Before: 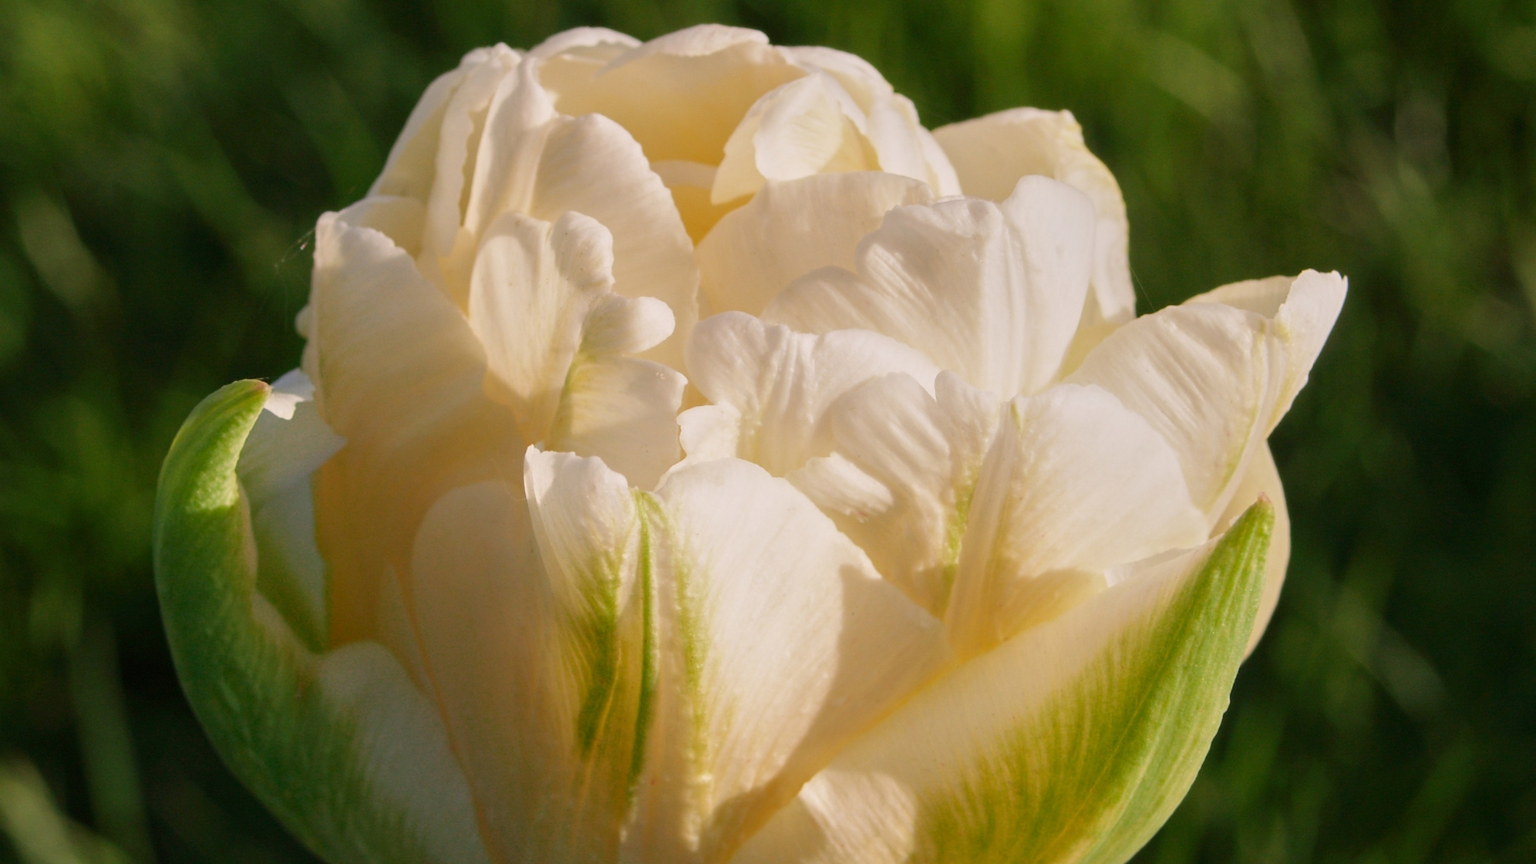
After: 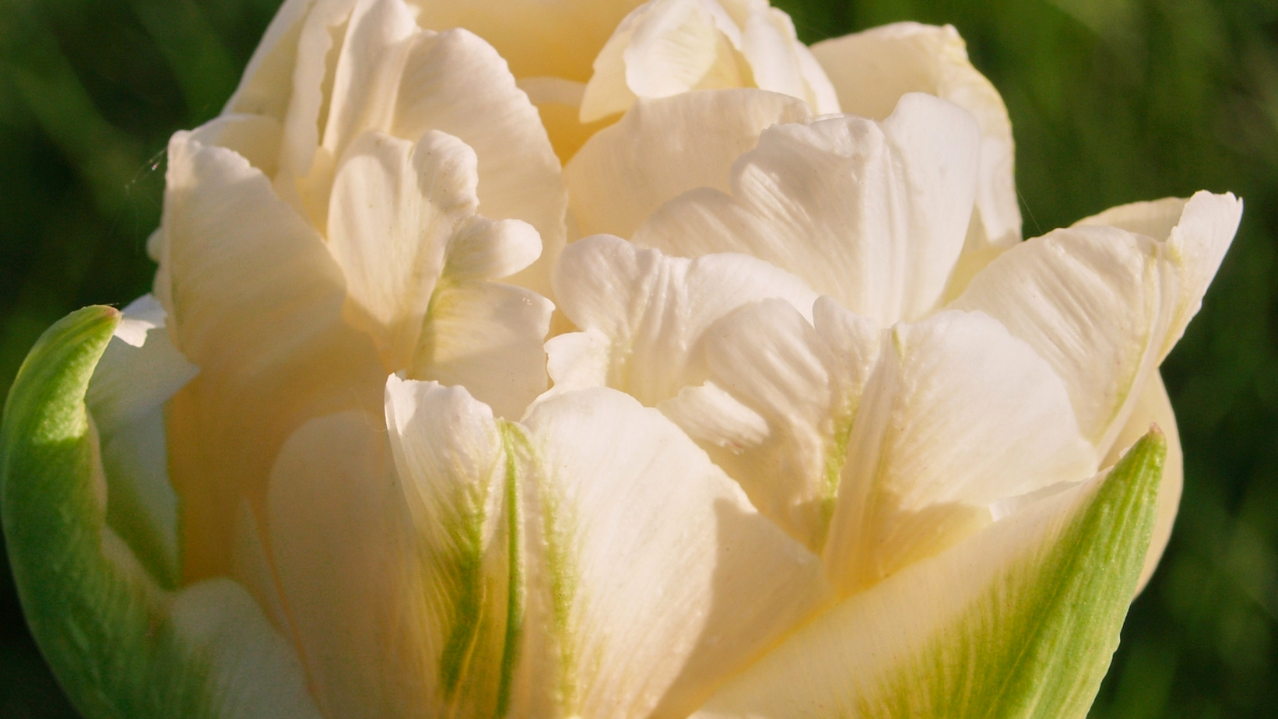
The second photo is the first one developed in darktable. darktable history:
crop and rotate: left 10.071%, top 10.071%, right 10.02%, bottom 10.02%
levels: levels [0, 0.48, 0.961]
